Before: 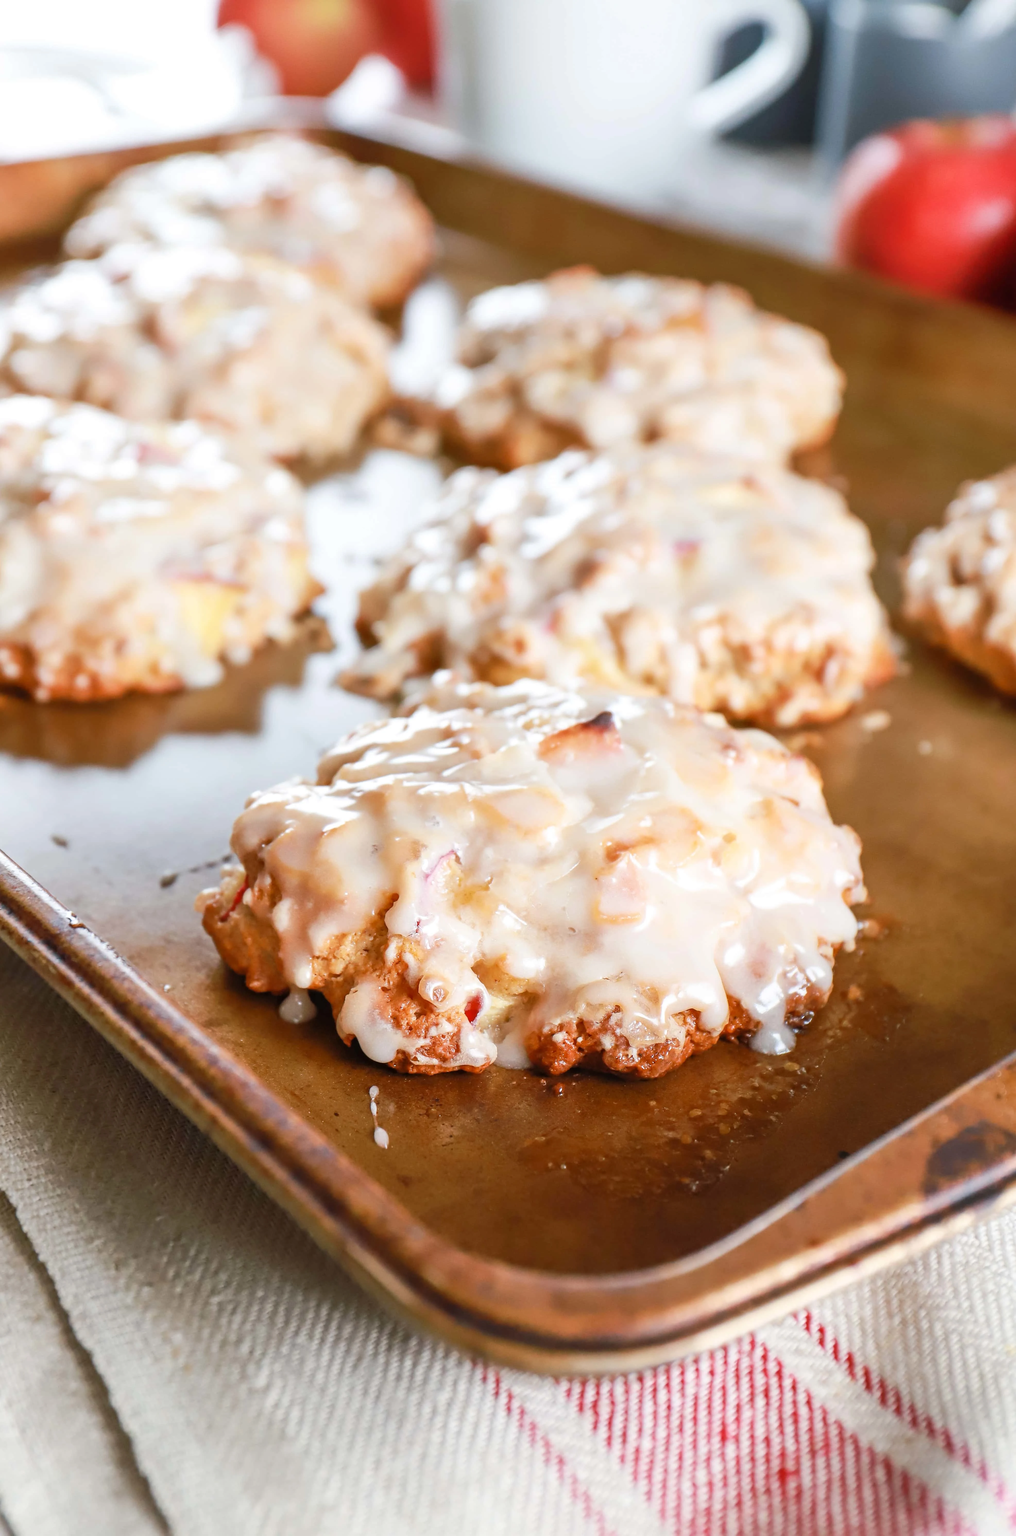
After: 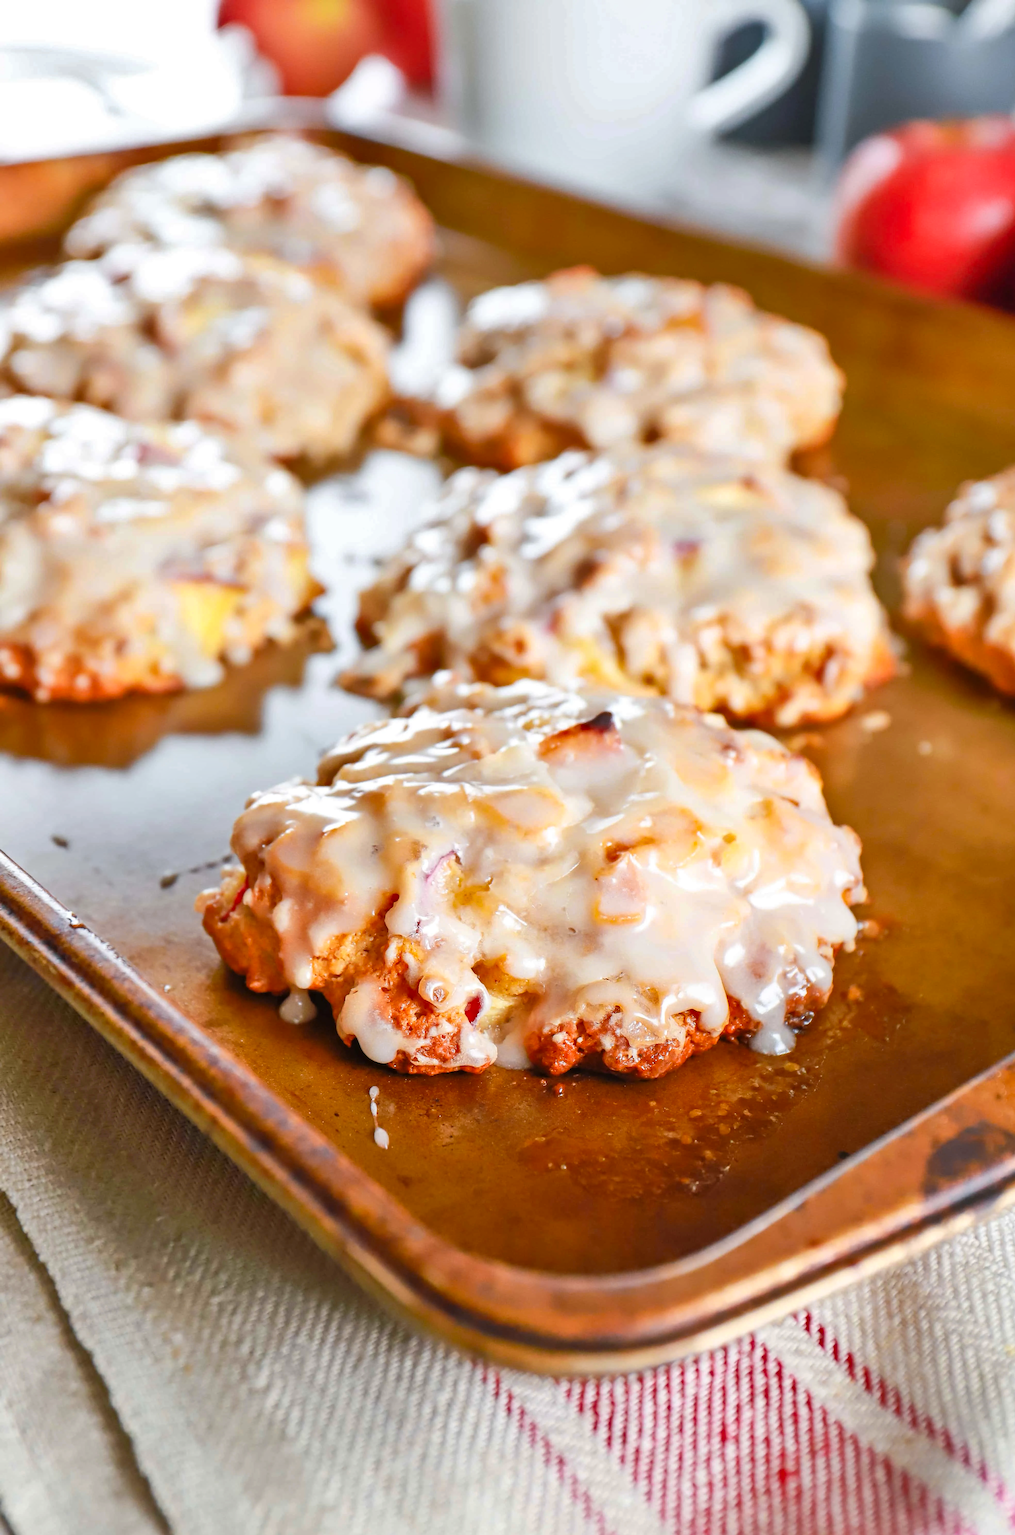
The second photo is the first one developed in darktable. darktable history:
shadows and highlights: low approximation 0.01, soften with gaussian
color zones: curves: ch0 [(0.224, 0.526) (0.75, 0.5)]; ch1 [(0.055, 0.526) (0.224, 0.761) (0.377, 0.526) (0.75, 0.5)]
